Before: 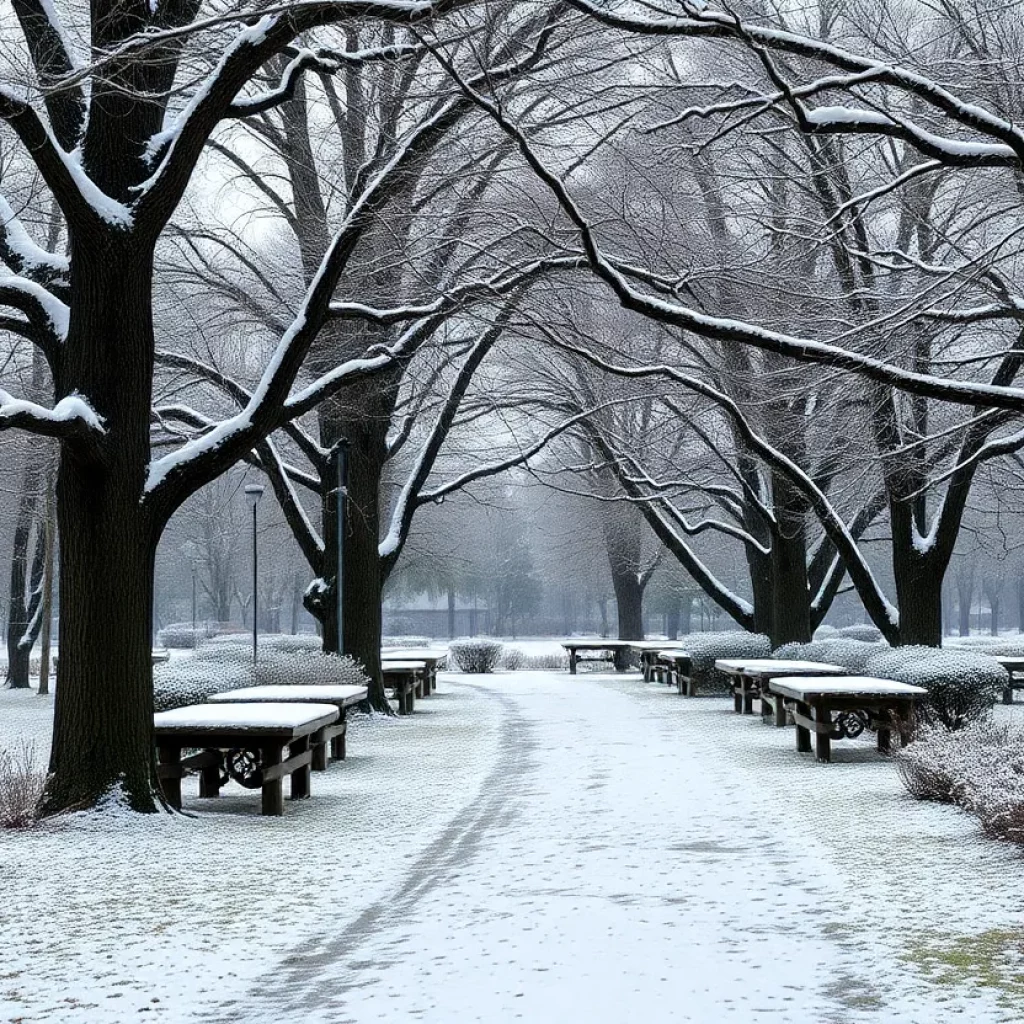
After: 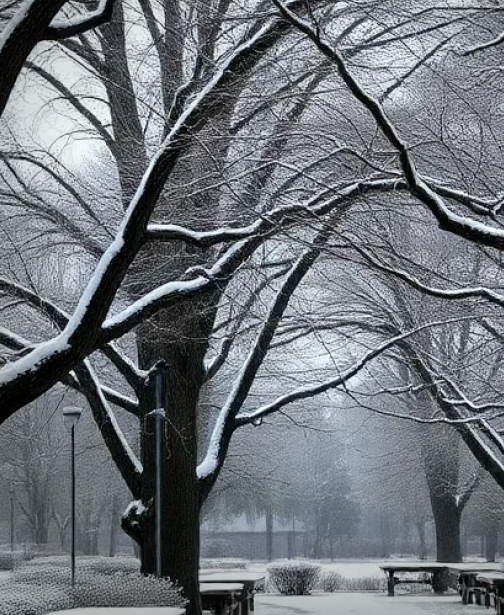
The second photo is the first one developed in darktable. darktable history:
vignetting: fall-off start 73.57%, center (0.22, -0.235)
crop: left 17.835%, top 7.675%, right 32.881%, bottom 32.213%
